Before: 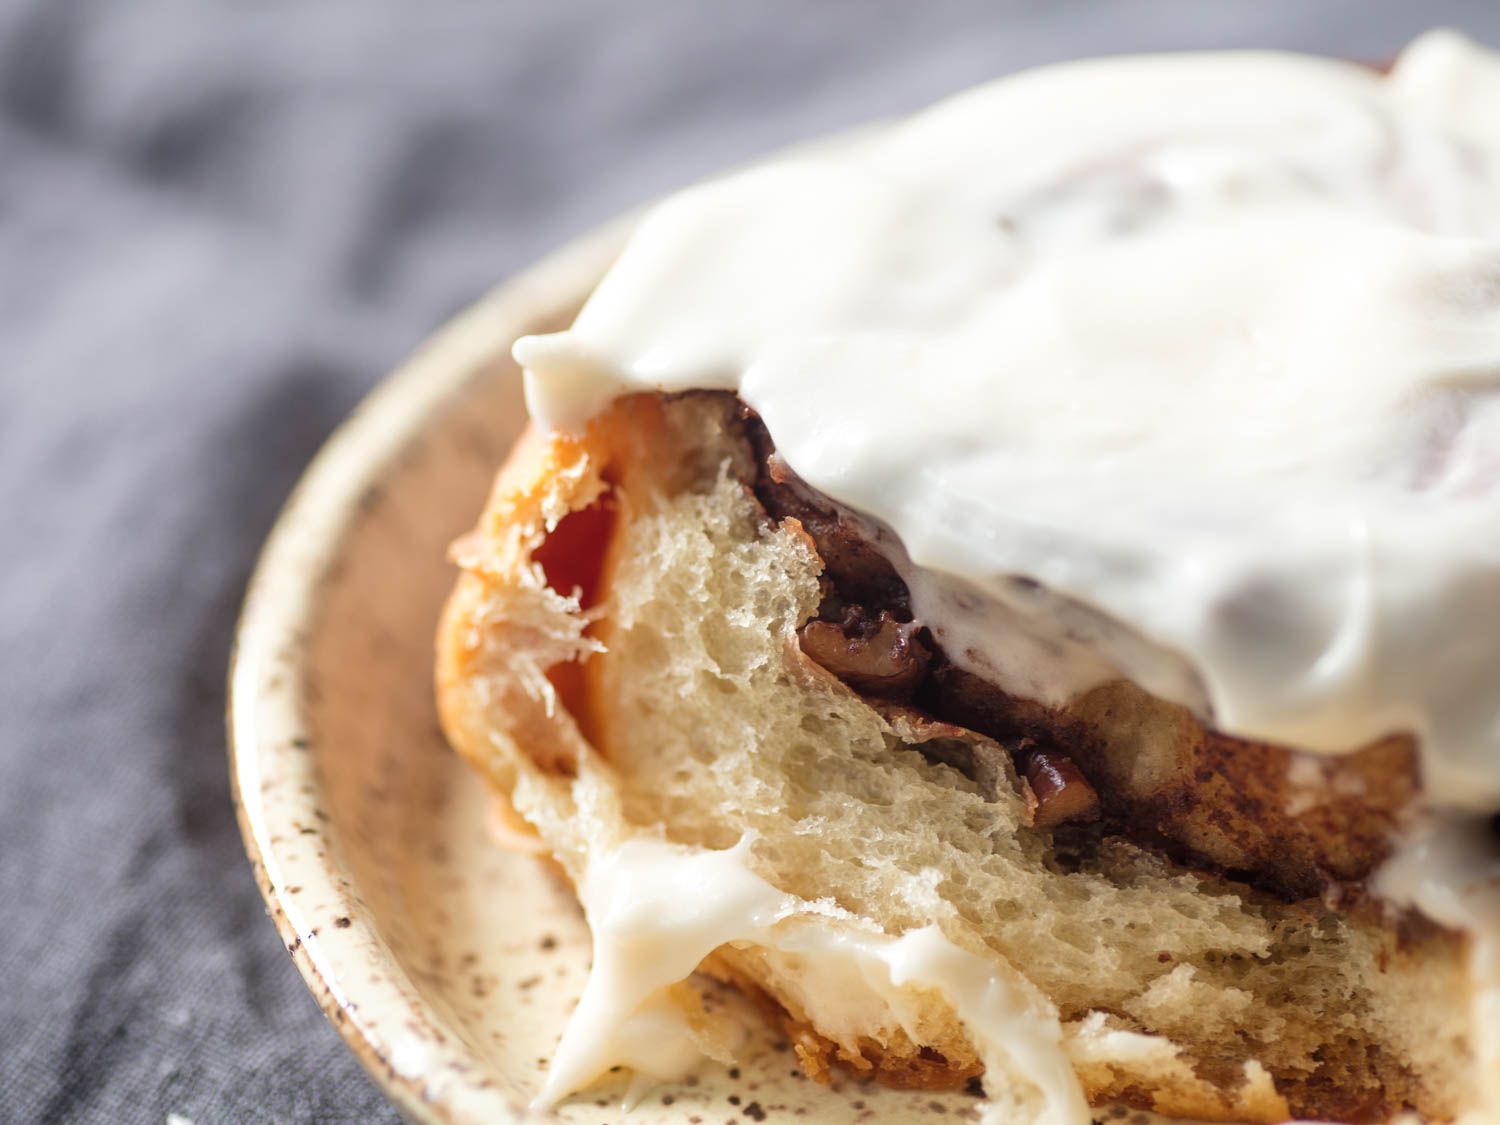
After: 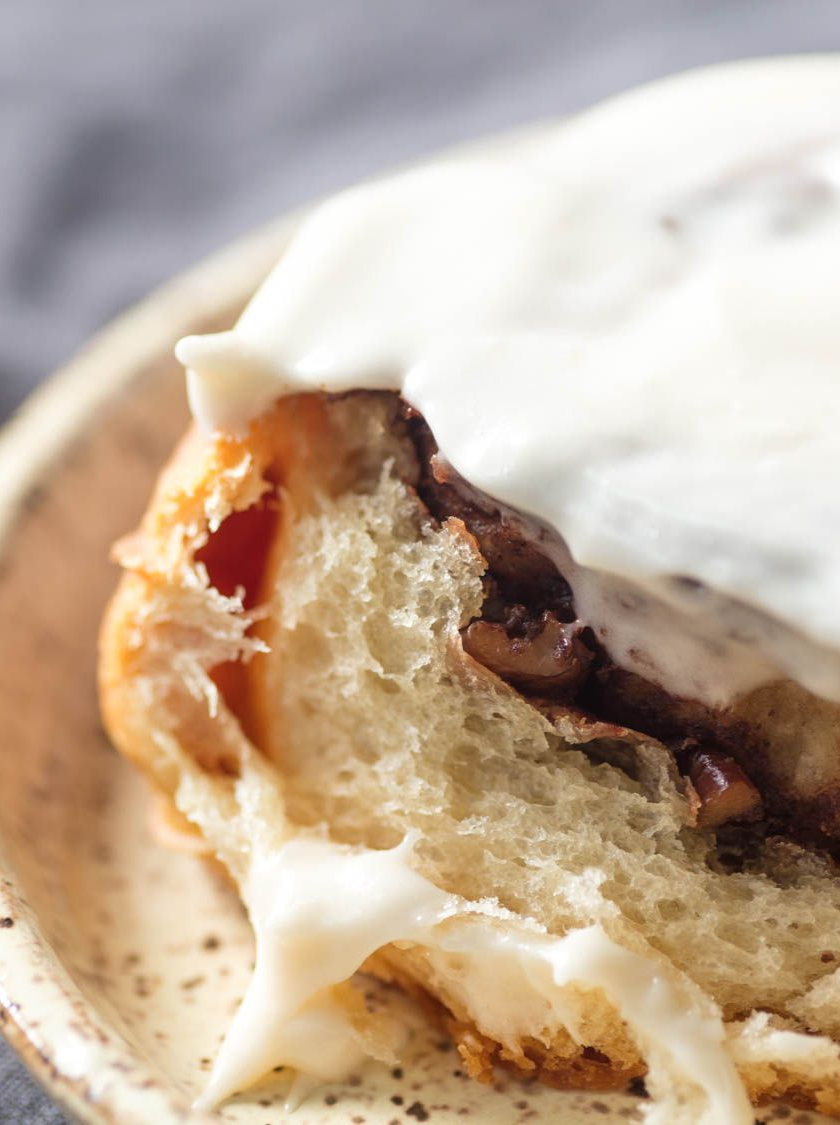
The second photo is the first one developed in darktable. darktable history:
crop and rotate: left 22.485%, right 21.467%
